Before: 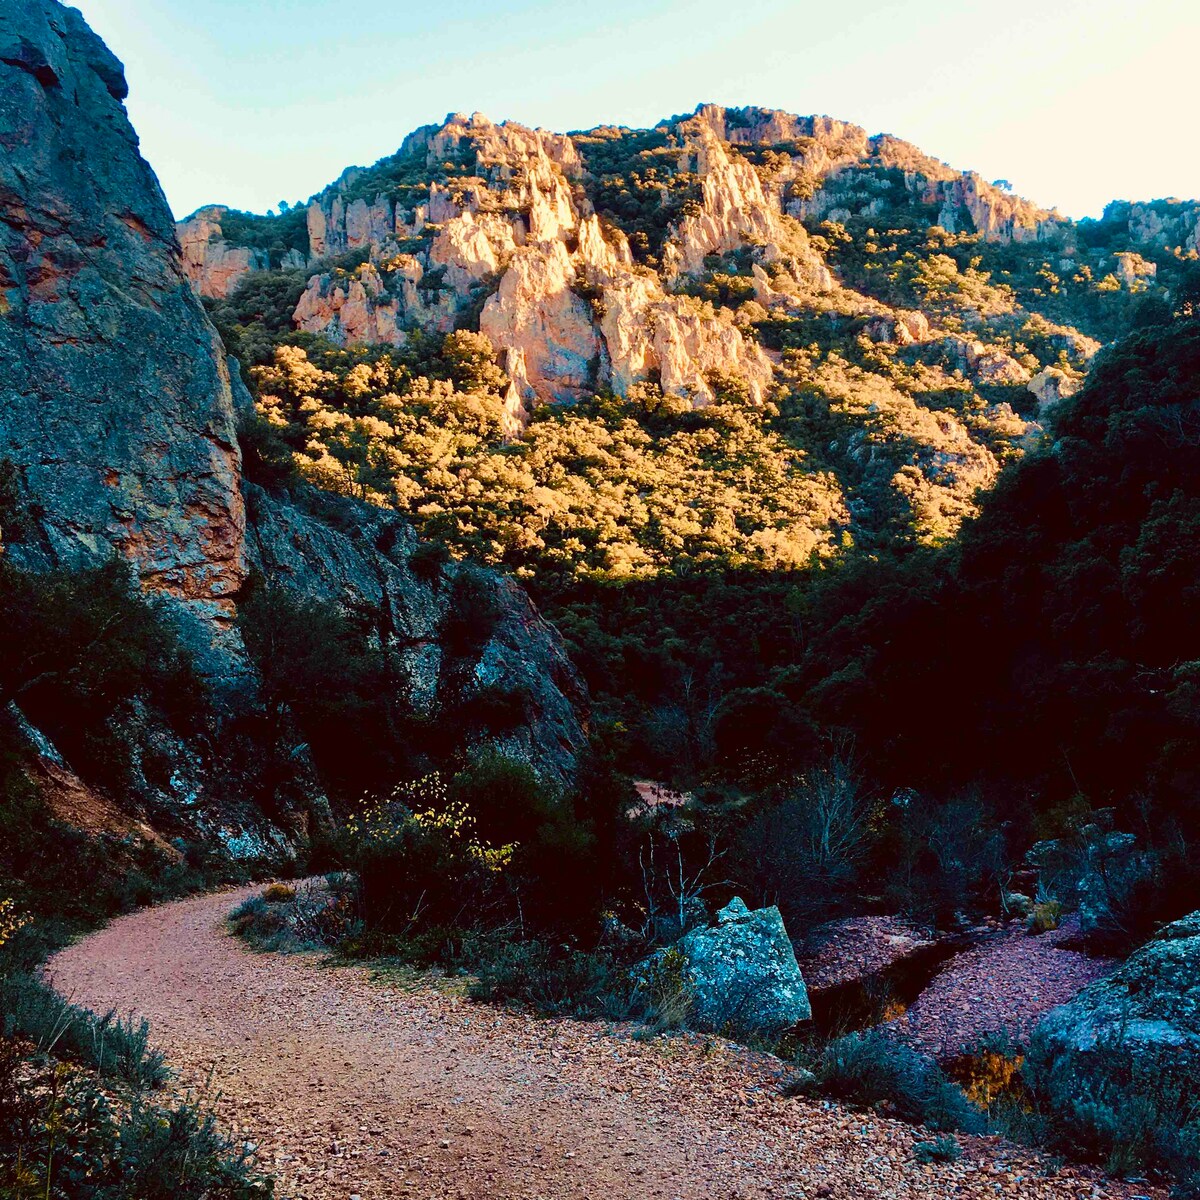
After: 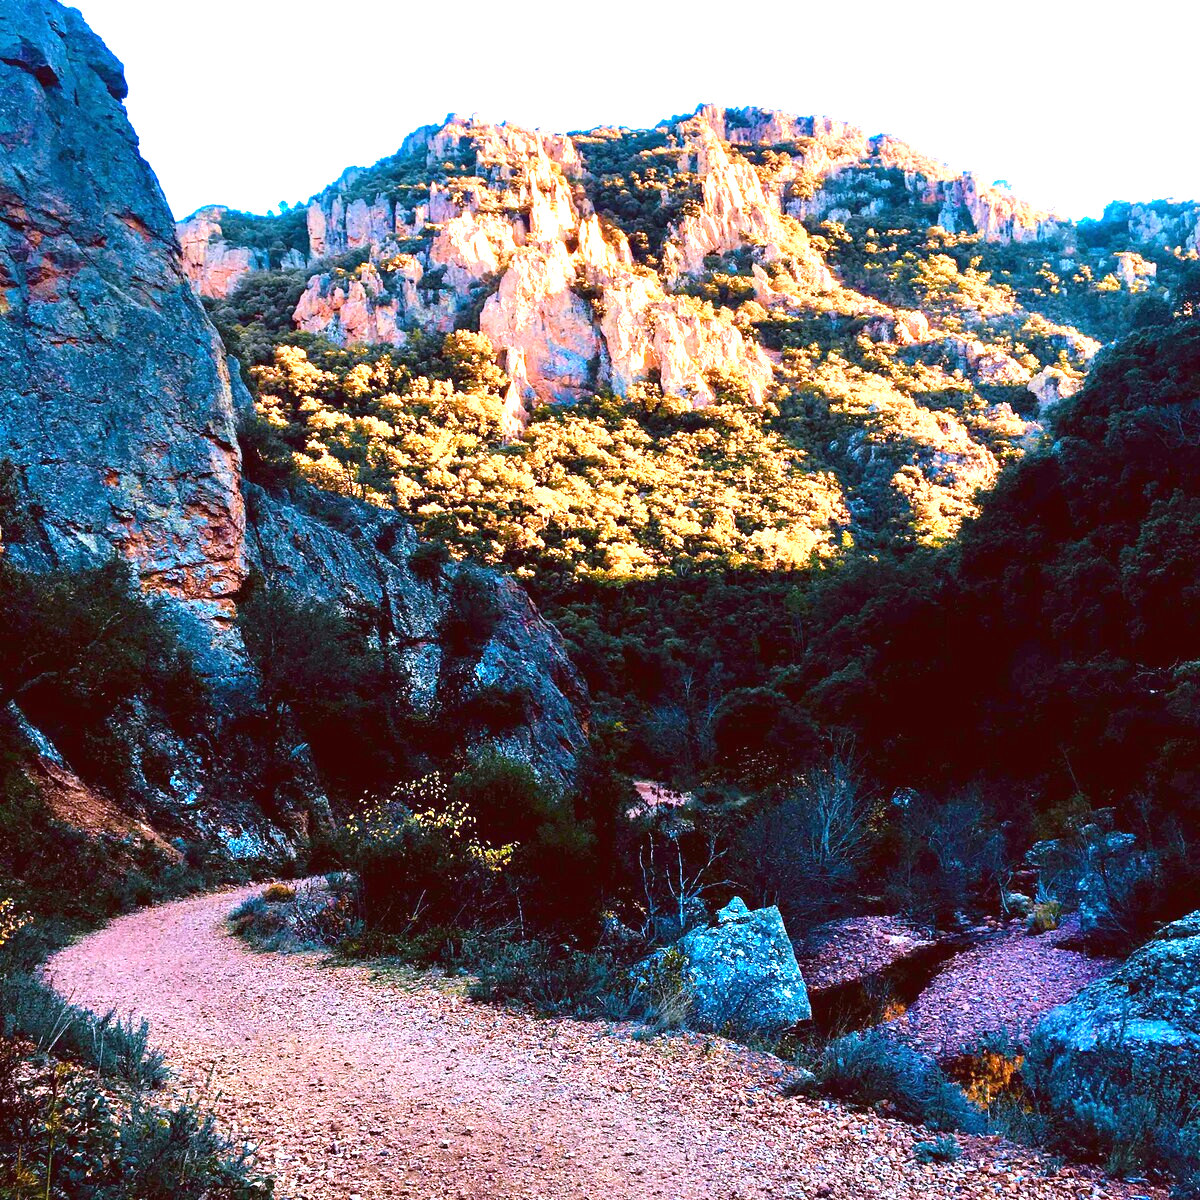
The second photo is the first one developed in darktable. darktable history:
exposure: black level correction 0, exposure 1.1 EV, compensate highlight preservation false
white balance: red 1.042, blue 1.17
